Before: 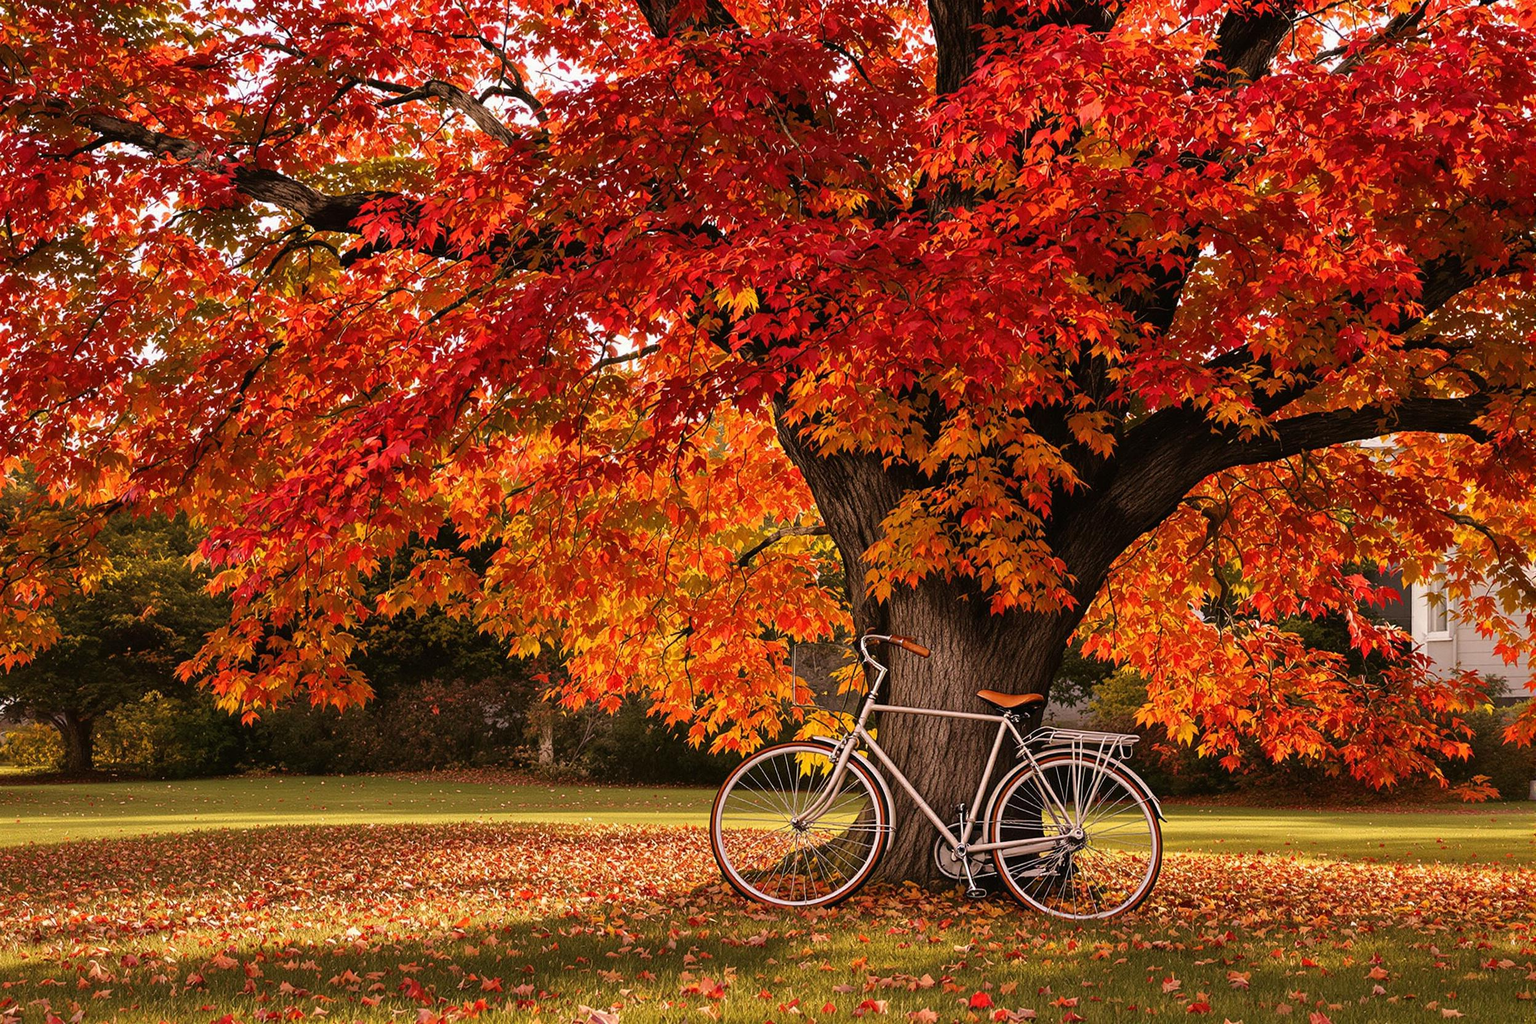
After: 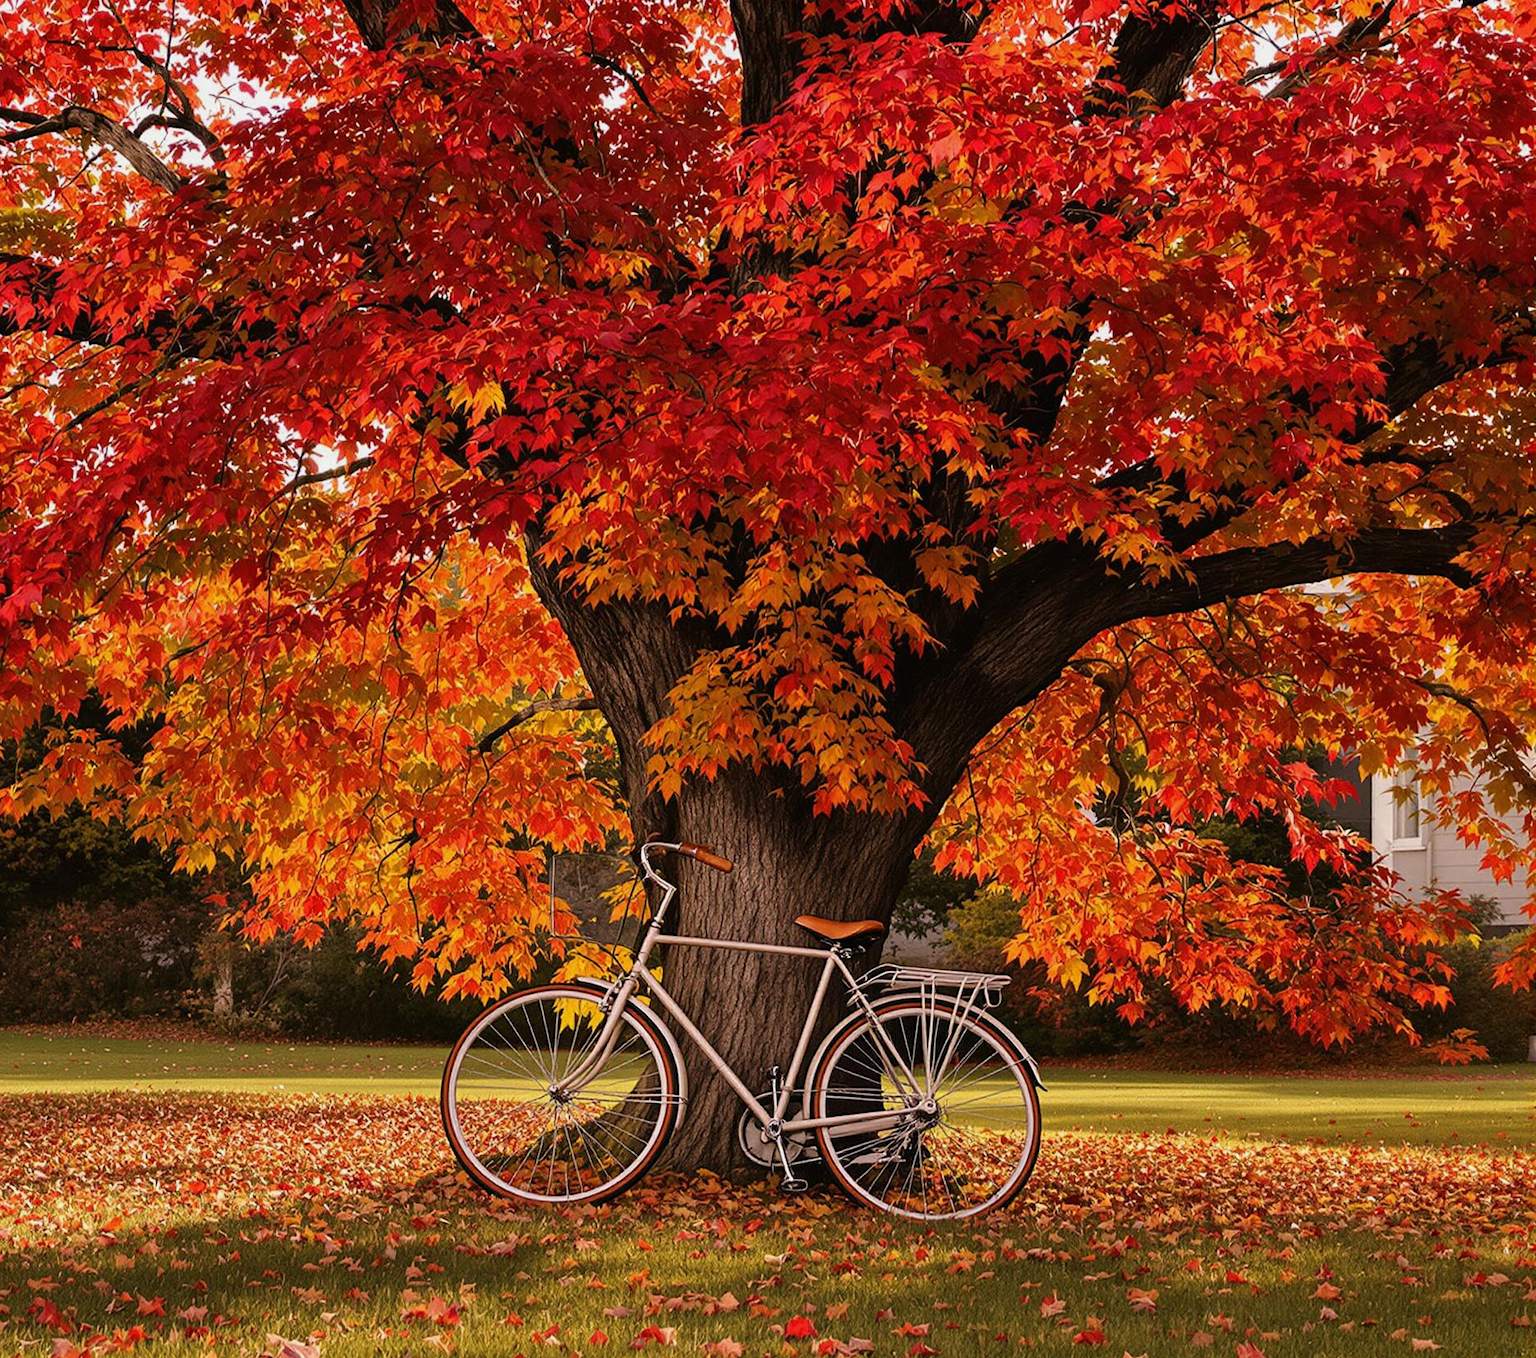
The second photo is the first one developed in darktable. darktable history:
crop and rotate: left 24.631%
exposure: exposure -0.142 EV, compensate highlight preservation false
